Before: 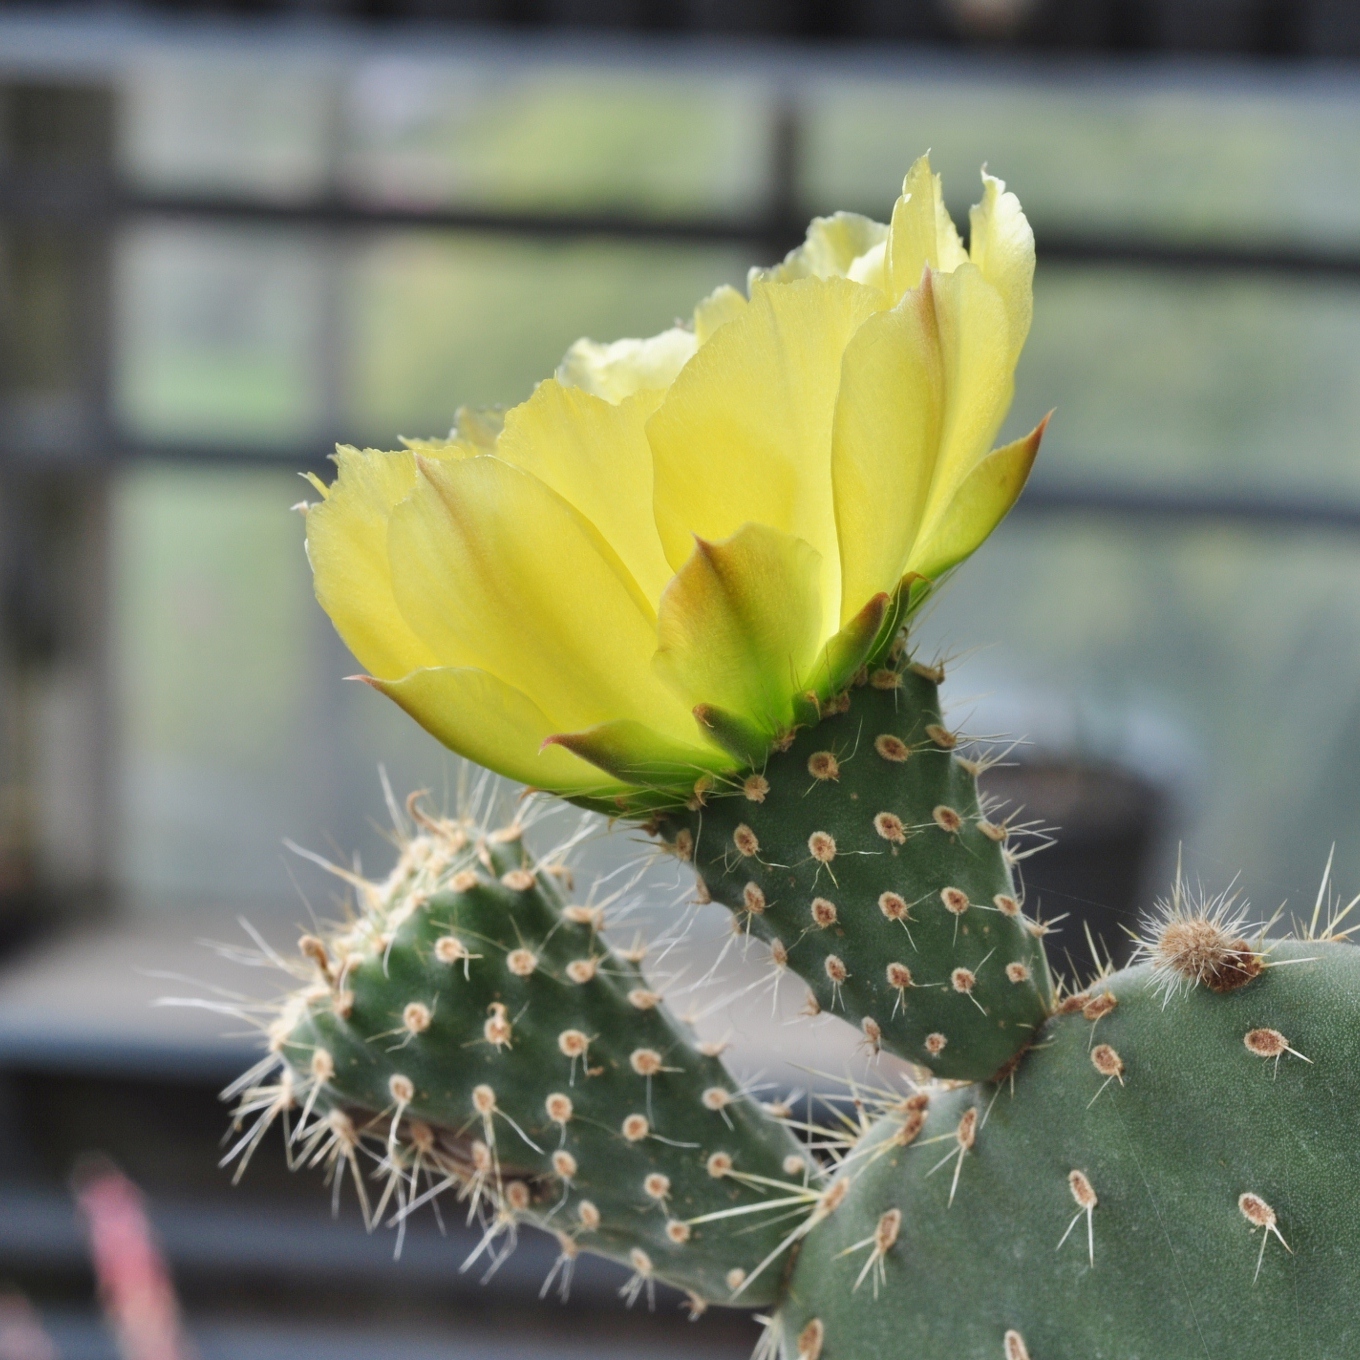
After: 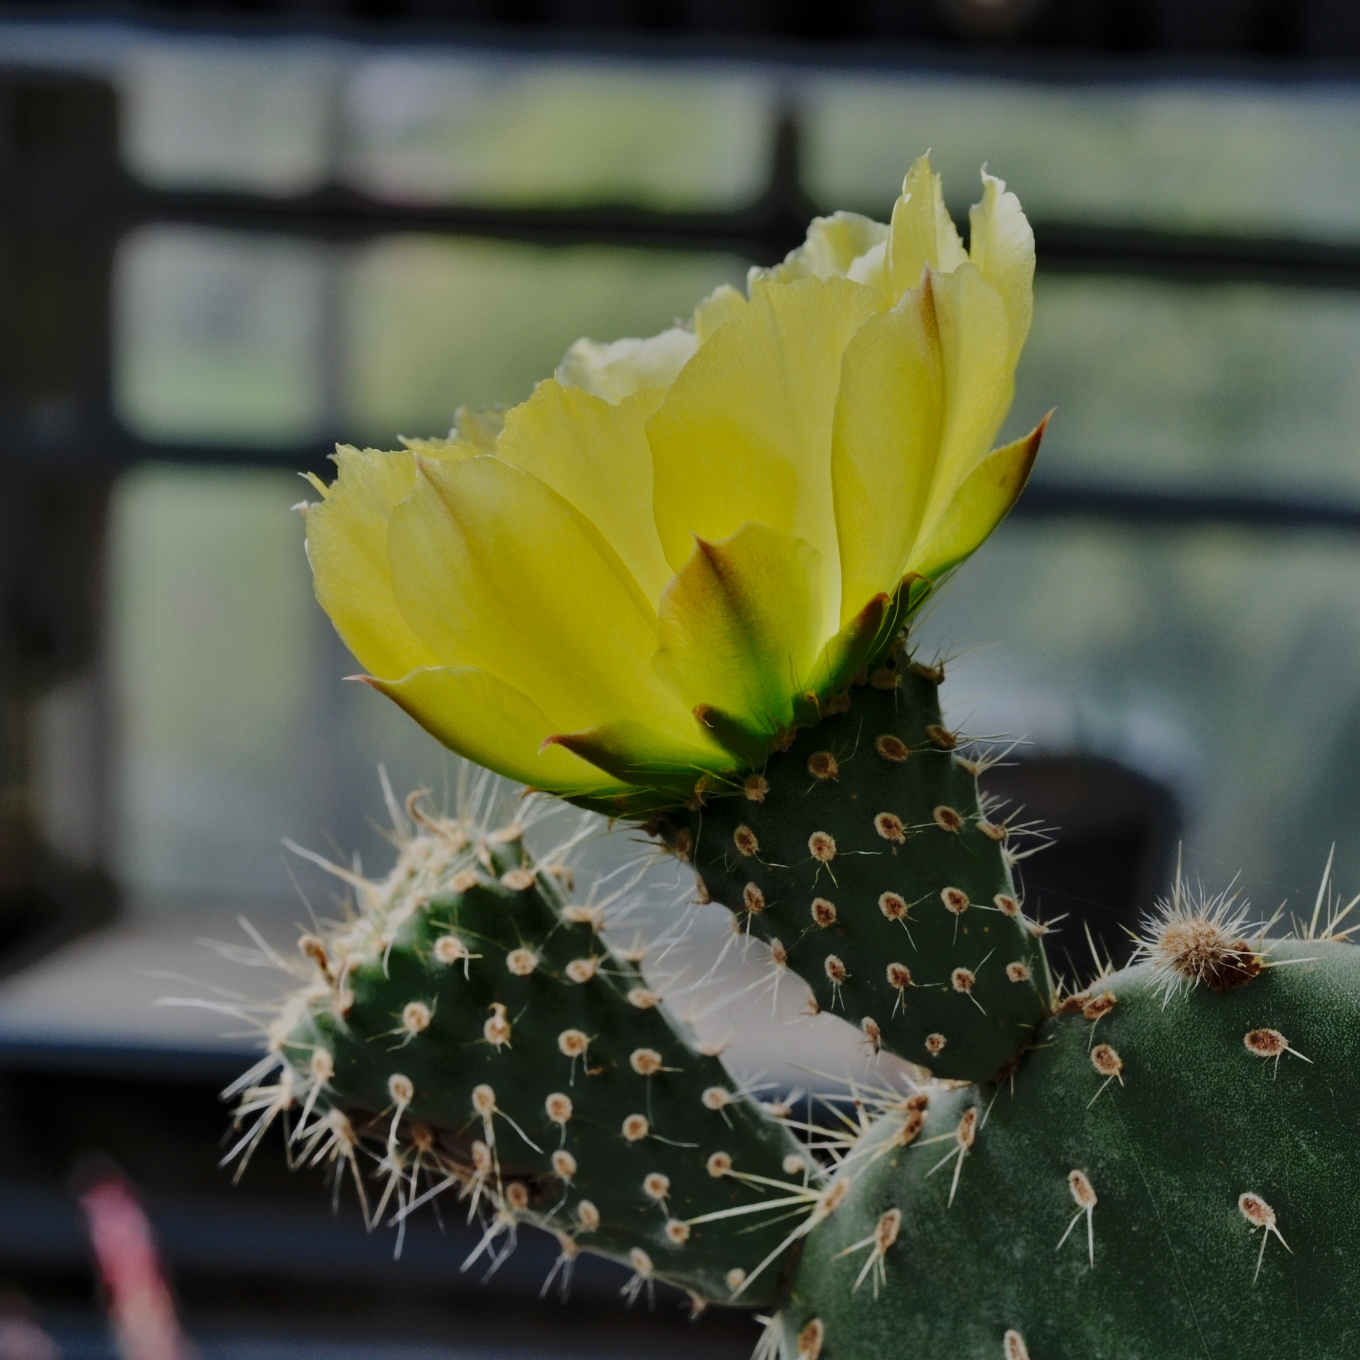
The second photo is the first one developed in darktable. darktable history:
local contrast: mode bilateral grid, contrast 20, coarseness 50, detail 119%, midtone range 0.2
tone curve: curves: ch0 [(0, 0) (0.003, 0.004) (0.011, 0.005) (0.025, 0.014) (0.044, 0.037) (0.069, 0.059) (0.1, 0.096) (0.136, 0.116) (0.177, 0.133) (0.224, 0.177) (0.277, 0.255) (0.335, 0.319) (0.399, 0.385) (0.468, 0.457) (0.543, 0.545) (0.623, 0.621) (0.709, 0.705) (0.801, 0.801) (0.898, 0.901) (1, 1)], color space Lab, independent channels, preserve colors none
tone equalizer: -8 EV -1.99 EV, -7 EV -1.97 EV, -6 EV -2 EV, -5 EV -1.97 EV, -4 EV -1.99 EV, -3 EV -1.97 EV, -2 EV -1.99 EV, -1 EV -1.61 EV, +0 EV -1.99 EV
base curve: curves: ch0 [(0, 0) (0.028, 0.03) (0.121, 0.232) (0.46, 0.748) (0.859, 0.968) (1, 1)], preserve colors none
